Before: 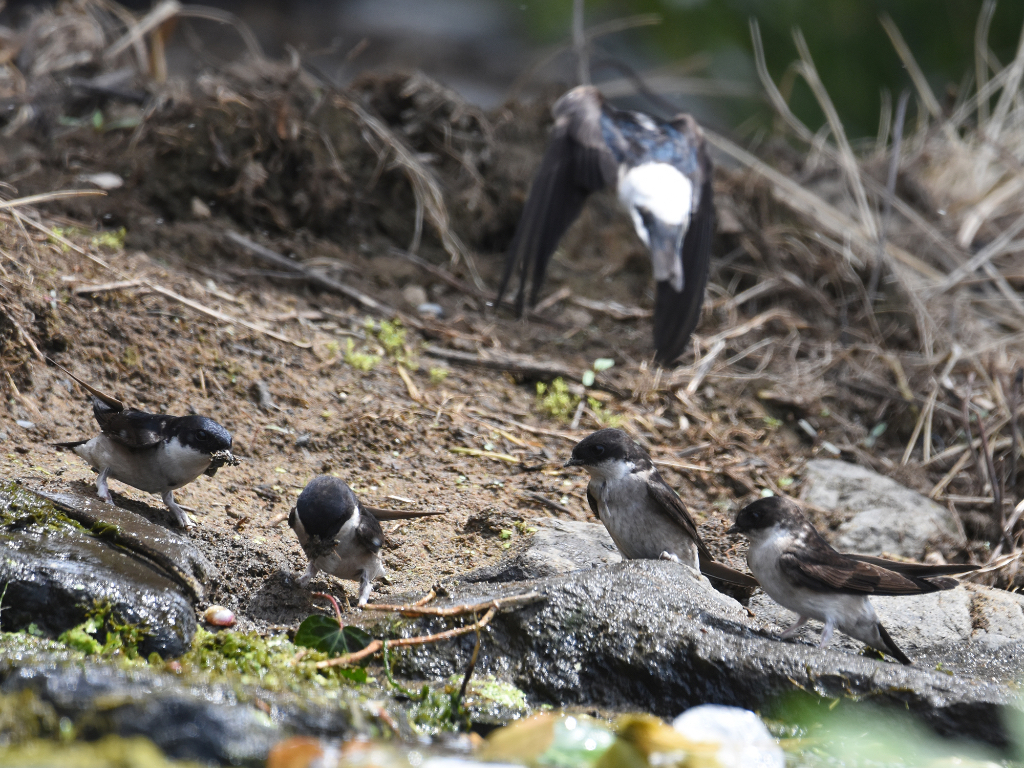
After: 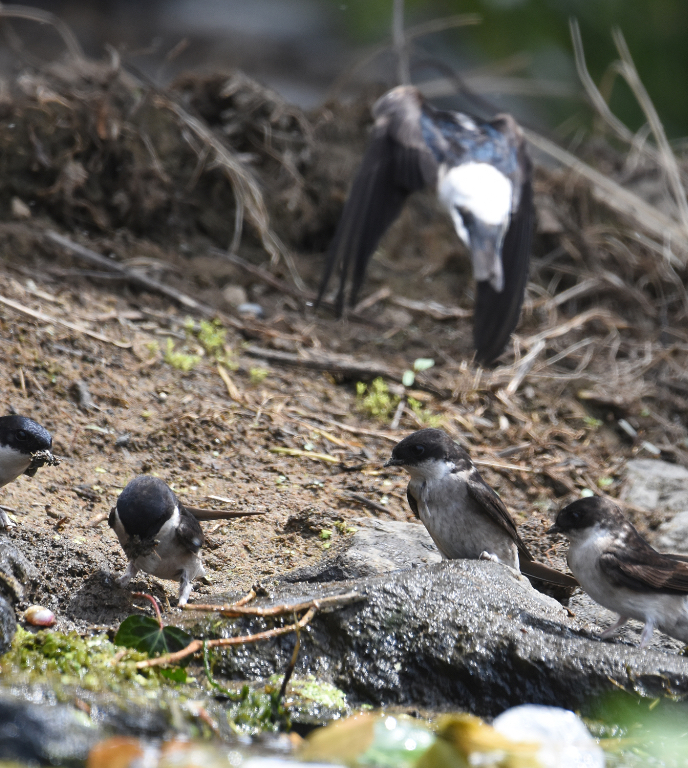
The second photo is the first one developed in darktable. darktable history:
crop and rotate: left 17.668%, right 15.112%
